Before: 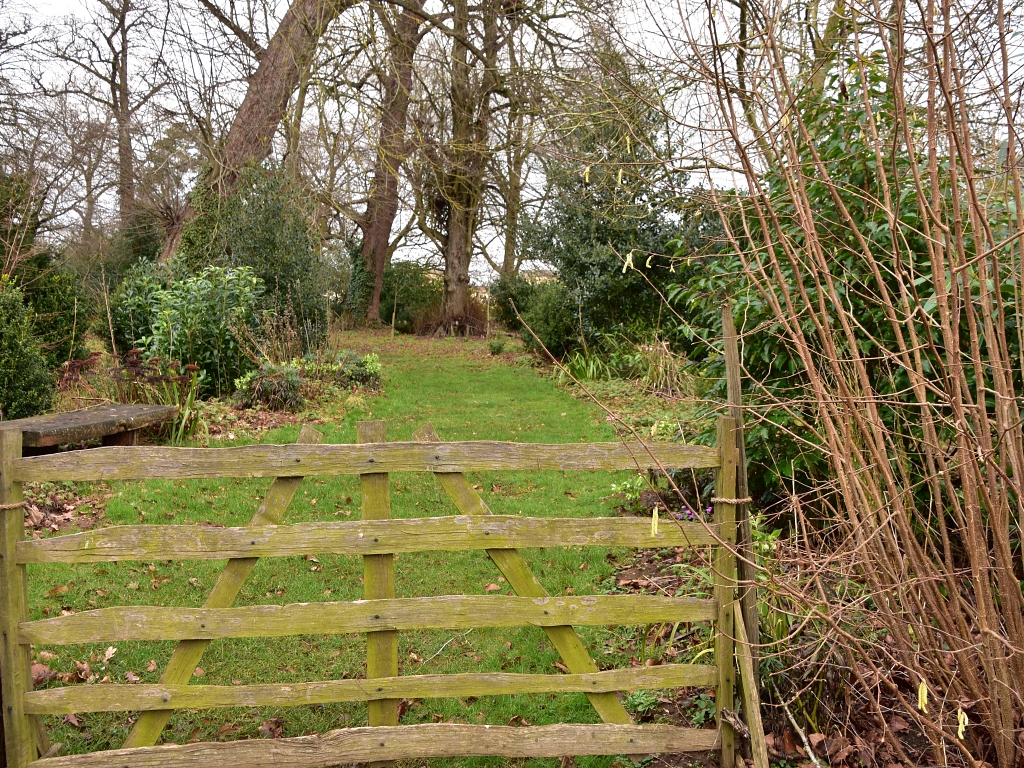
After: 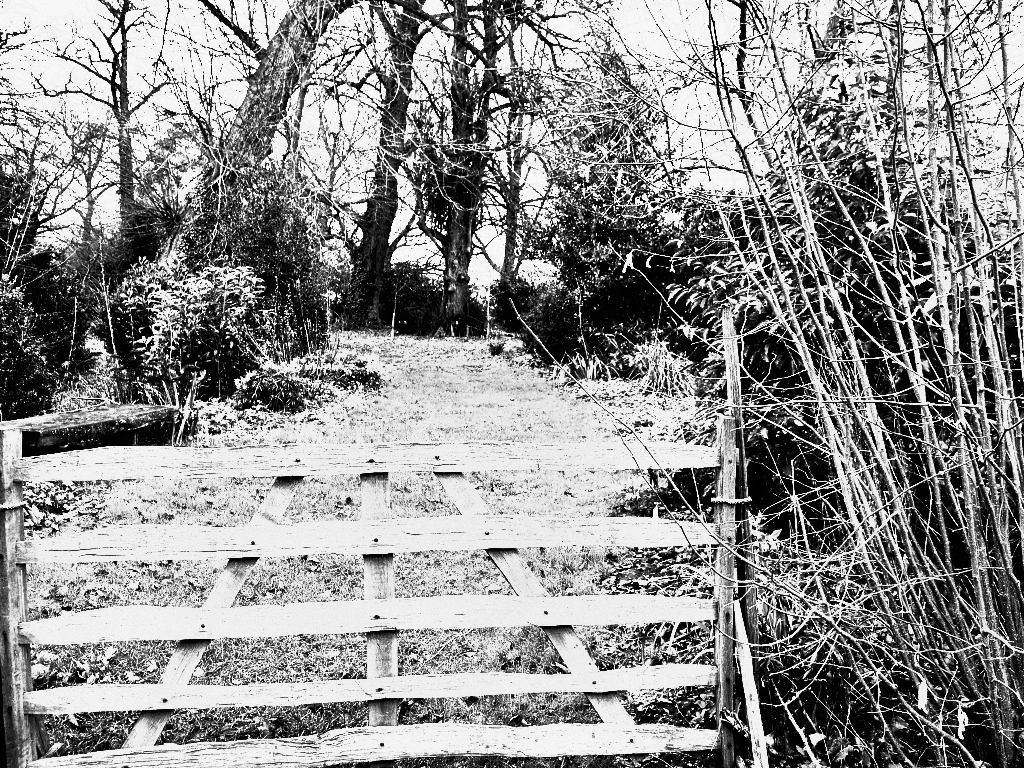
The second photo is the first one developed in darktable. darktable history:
monochrome: a -35.87, b 49.73, size 1.7
tone curve: curves: ch0 [(0, 0) (0.003, 0.001) (0.011, 0.003) (0.025, 0.003) (0.044, 0.003) (0.069, 0.003) (0.1, 0.006) (0.136, 0.007) (0.177, 0.009) (0.224, 0.007) (0.277, 0.026) (0.335, 0.126) (0.399, 0.254) (0.468, 0.493) (0.543, 0.892) (0.623, 0.984) (0.709, 0.979) (0.801, 0.979) (0.898, 0.982) (1, 1)], preserve colors none
grain: coarseness 0.09 ISO, strength 40%
white balance: emerald 1
